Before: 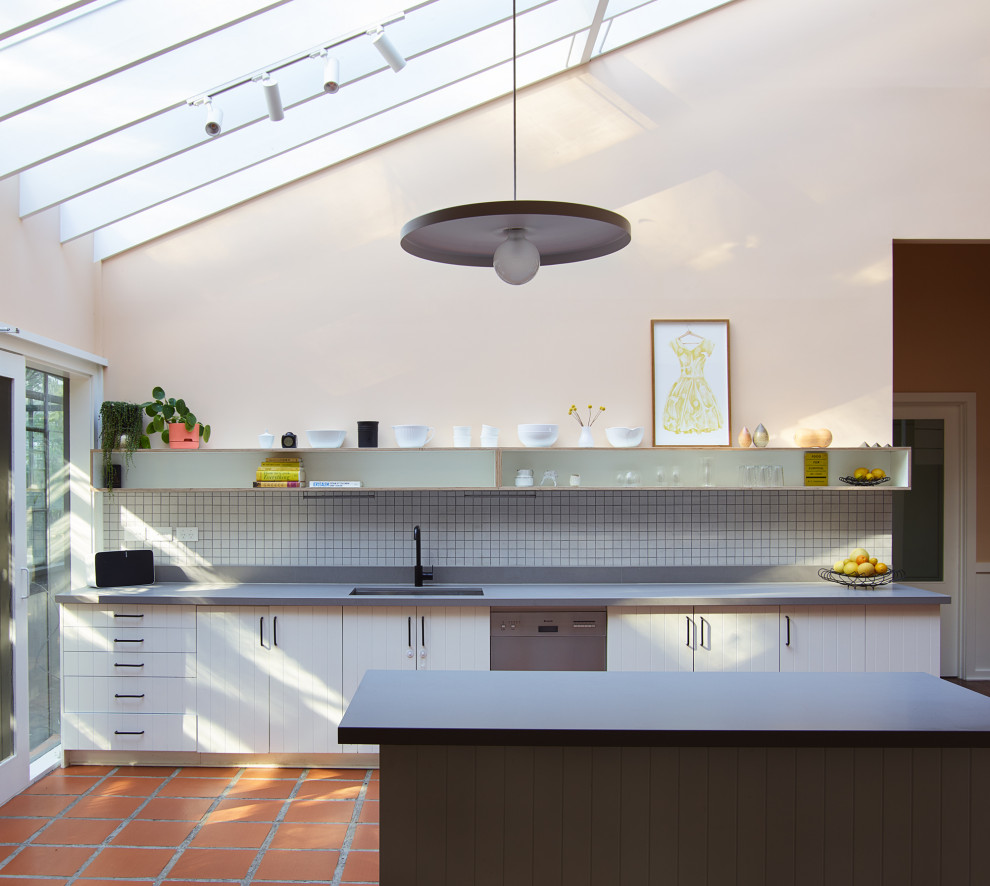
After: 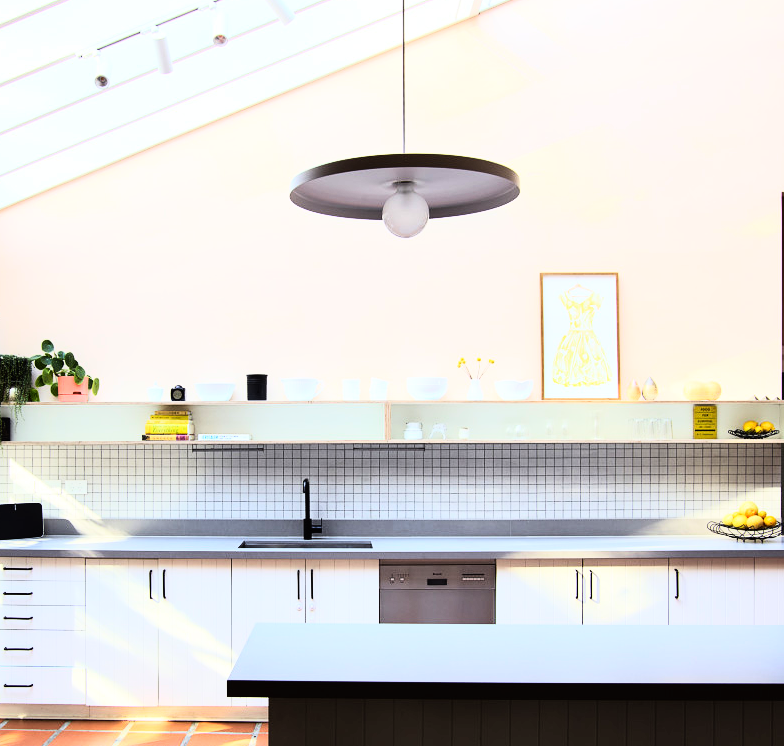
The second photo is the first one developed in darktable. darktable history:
crop: left 11.225%, top 5.381%, right 9.565%, bottom 10.314%
rgb curve: curves: ch0 [(0, 0) (0.21, 0.15) (0.24, 0.21) (0.5, 0.75) (0.75, 0.96) (0.89, 0.99) (1, 1)]; ch1 [(0, 0.02) (0.21, 0.13) (0.25, 0.2) (0.5, 0.67) (0.75, 0.9) (0.89, 0.97) (1, 1)]; ch2 [(0, 0.02) (0.21, 0.13) (0.25, 0.2) (0.5, 0.67) (0.75, 0.9) (0.89, 0.97) (1, 1)], compensate middle gray true
